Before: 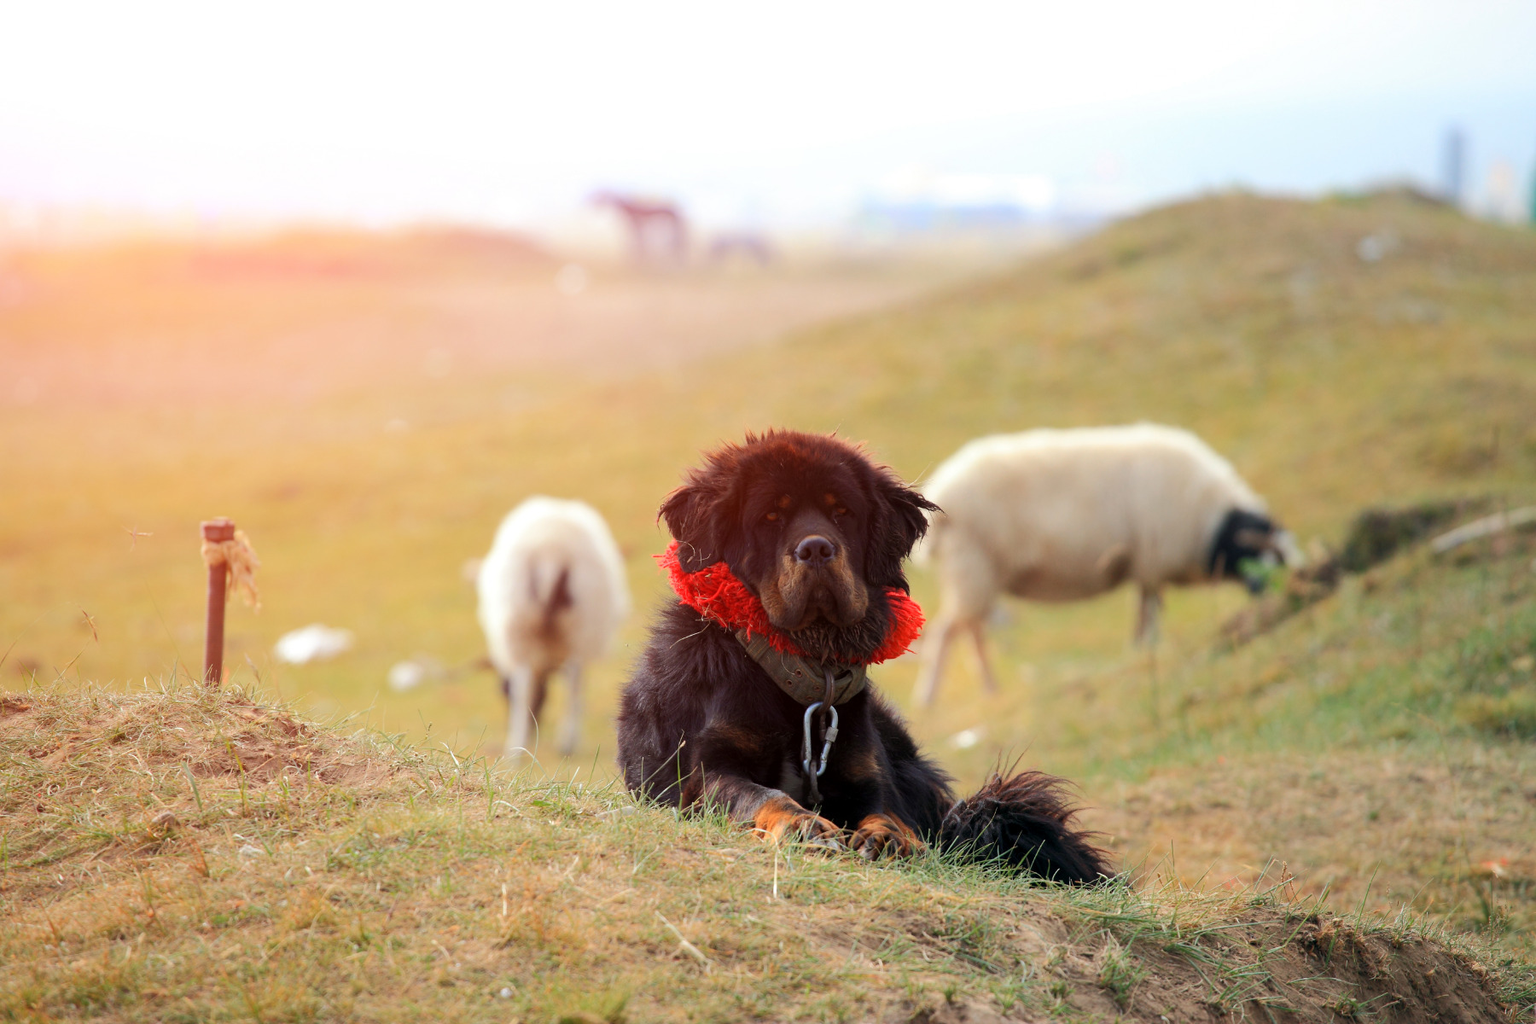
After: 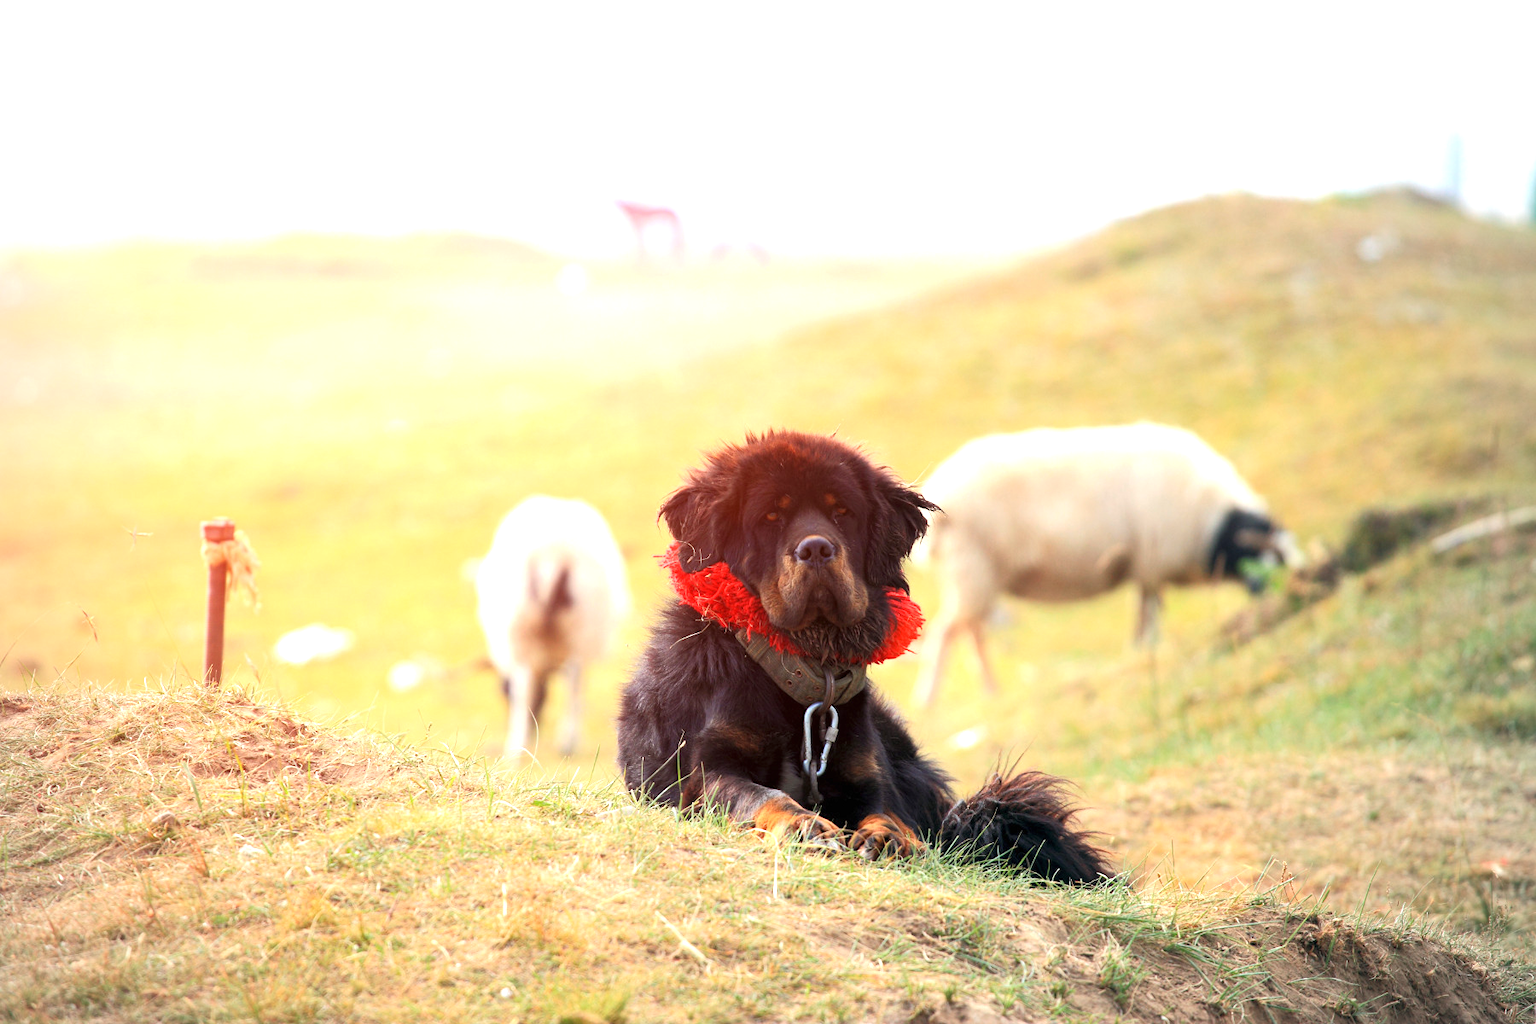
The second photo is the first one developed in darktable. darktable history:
vignetting: brightness -0.167
exposure: black level correction 0, exposure 0.95 EV, compensate exposure bias true, compensate highlight preservation false
